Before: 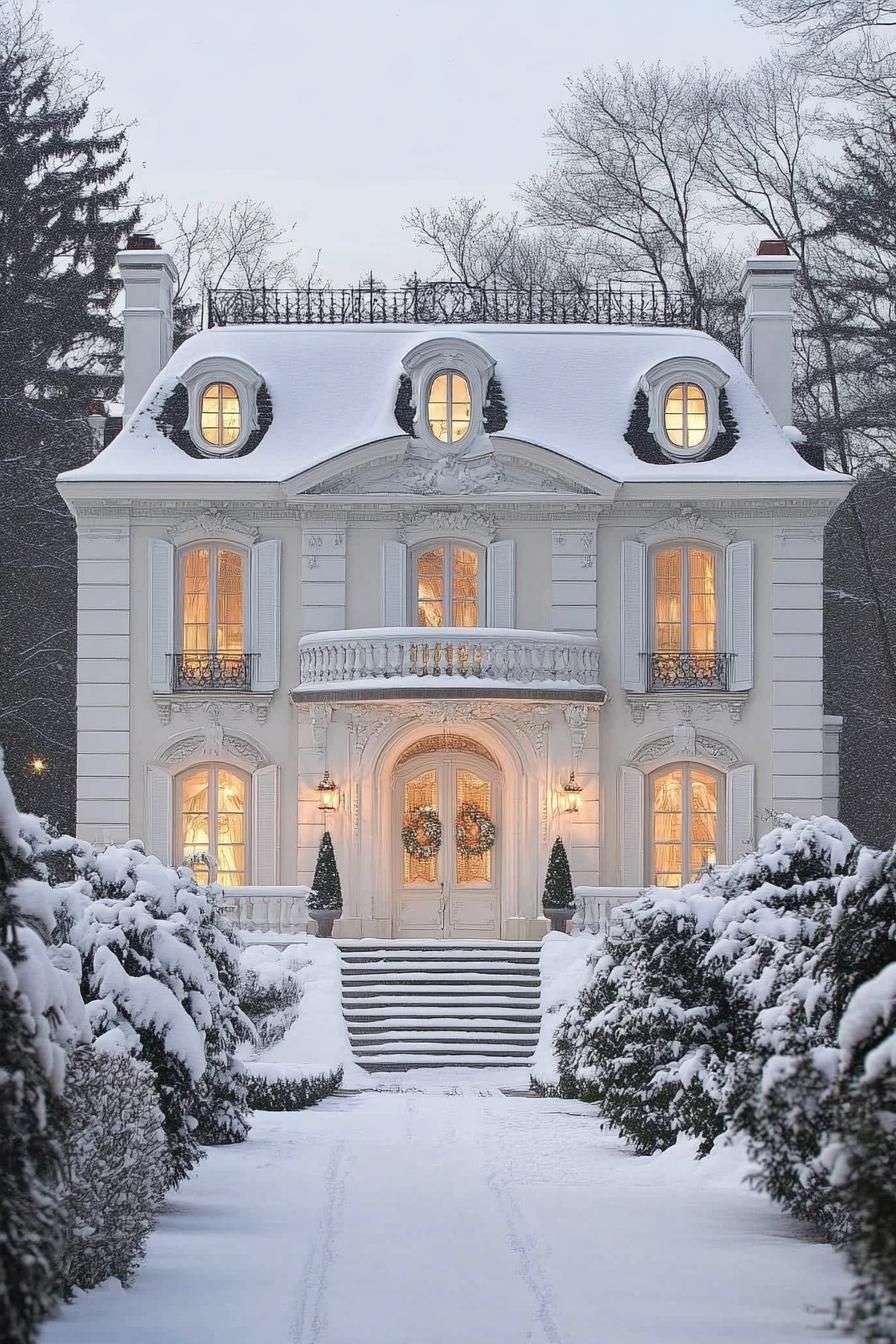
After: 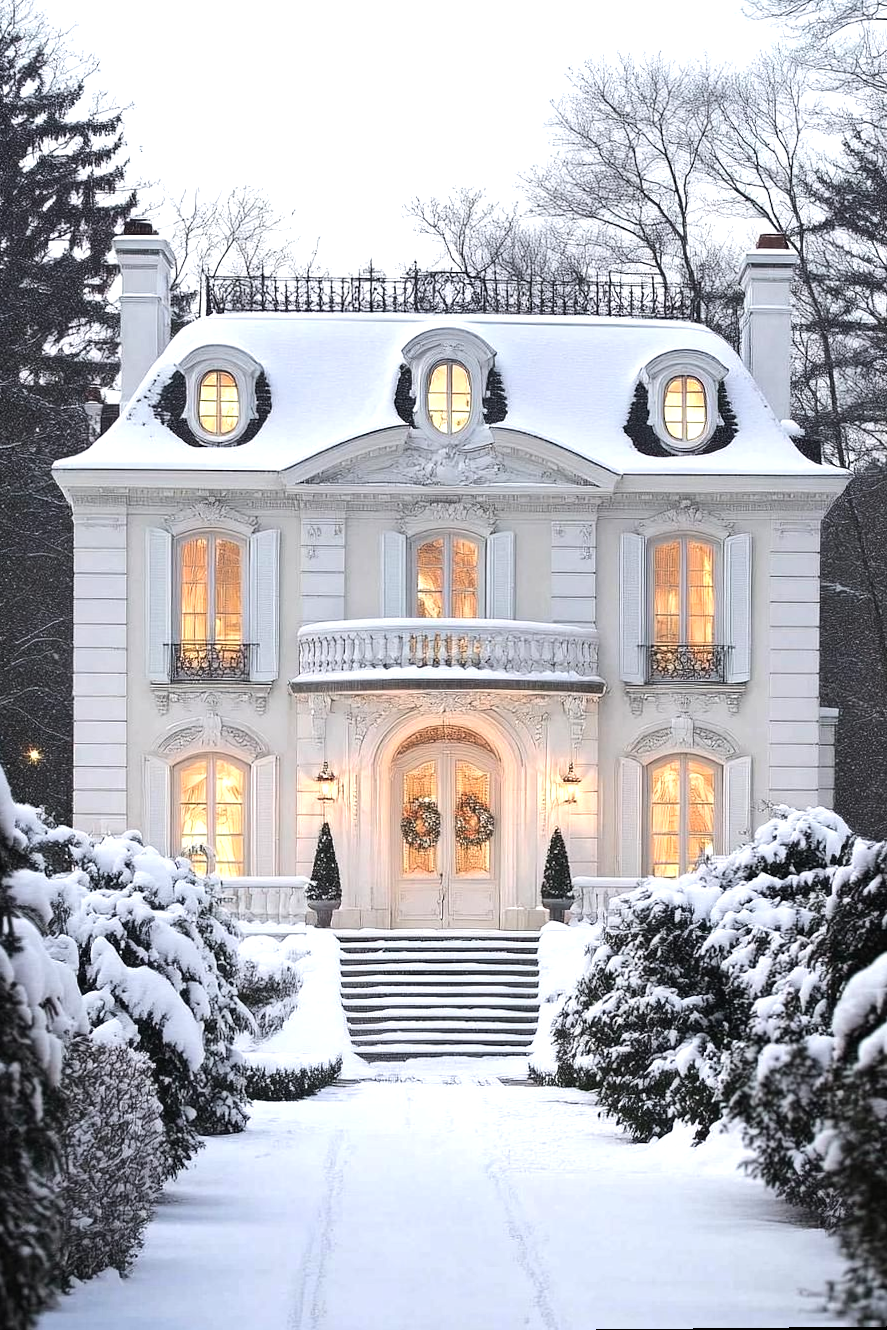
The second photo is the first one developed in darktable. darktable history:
rotate and perspective: rotation 0.174°, lens shift (vertical) 0.013, lens shift (horizontal) 0.019, shear 0.001, automatic cropping original format, crop left 0.007, crop right 0.991, crop top 0.016, crop bottom 0.997
tone equalizer: -8 EV -0.75 EV, -7 EV -0.7 EV, -6 EV -0.6 EV, -5 EV -0.4 EV, -3 EV 0.4 EV, -2 EV 0.6 EV, -1 EV 0.7 EV, +0 EV 0.75 EV, edges refinement/feathering 500, mask exposure compensation -1.57 EV, preserve details no
